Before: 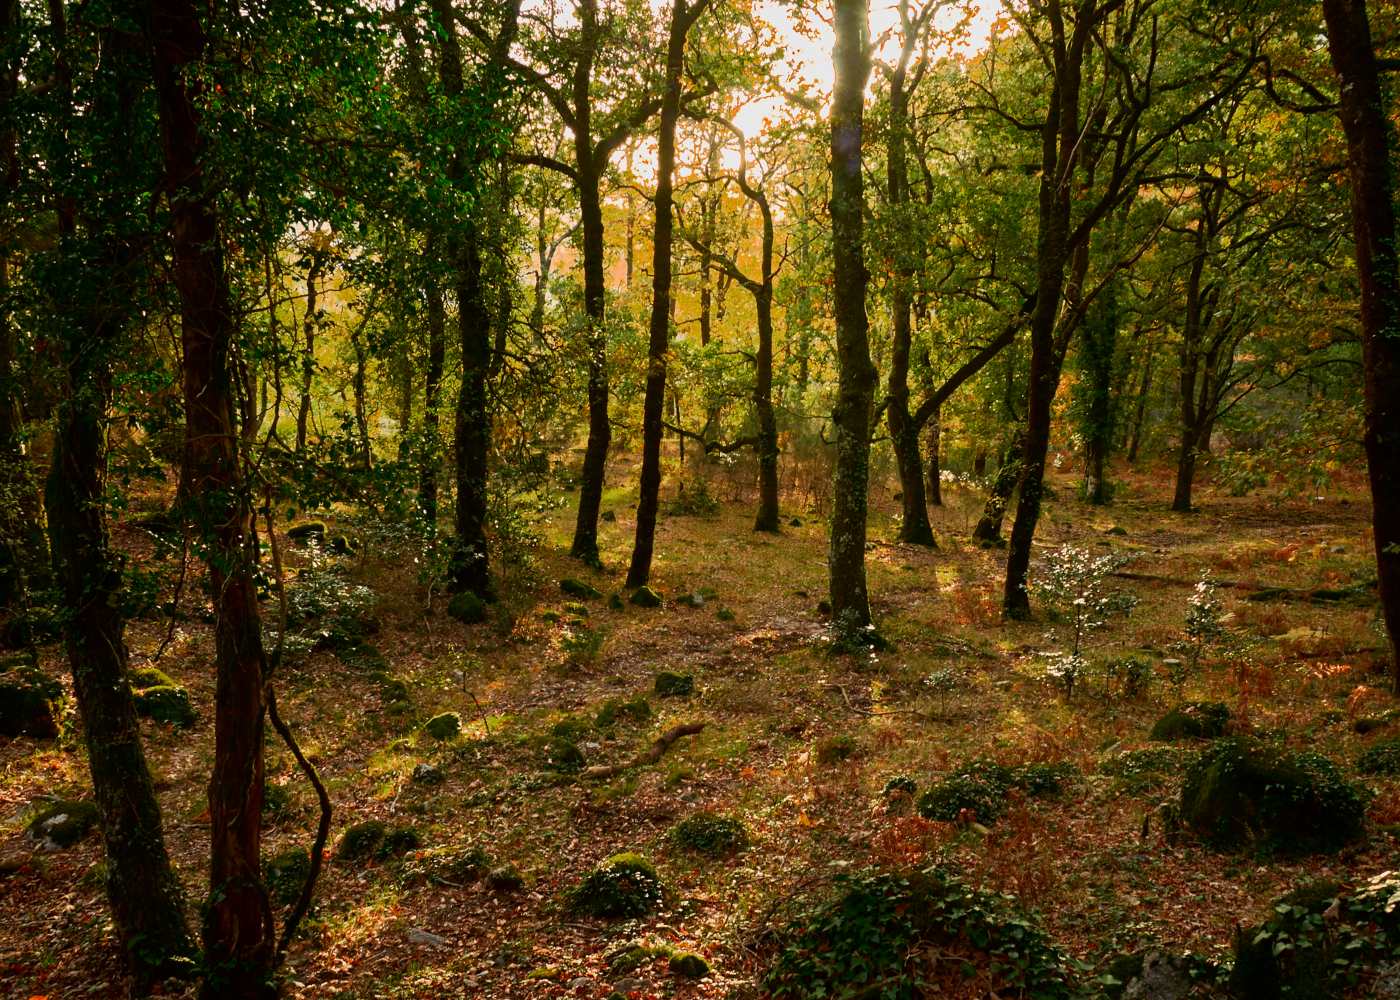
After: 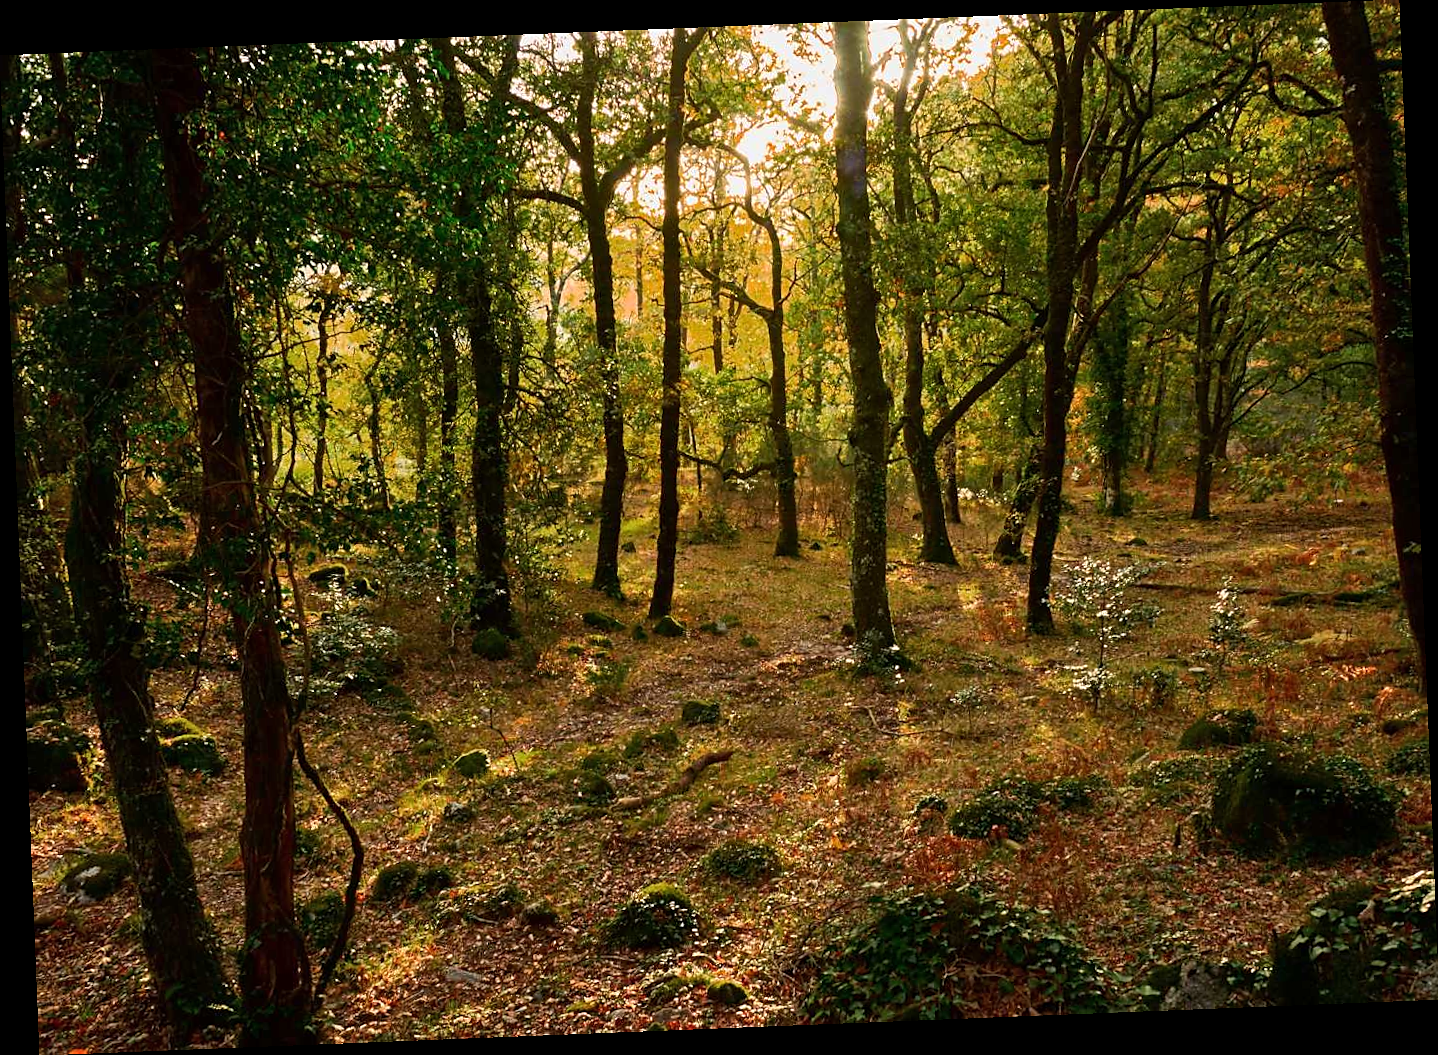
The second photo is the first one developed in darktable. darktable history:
rotate and perspective: rotation -2.29°, automatic cropping off
shadows and highlights: shadows 20.91, highlights -82.73, soften with gaussian
sharpen: radius 1.864, amount 0.398, threshold 1.271
exposure: exposure 0.128 EV, compensate highlight preservation false
